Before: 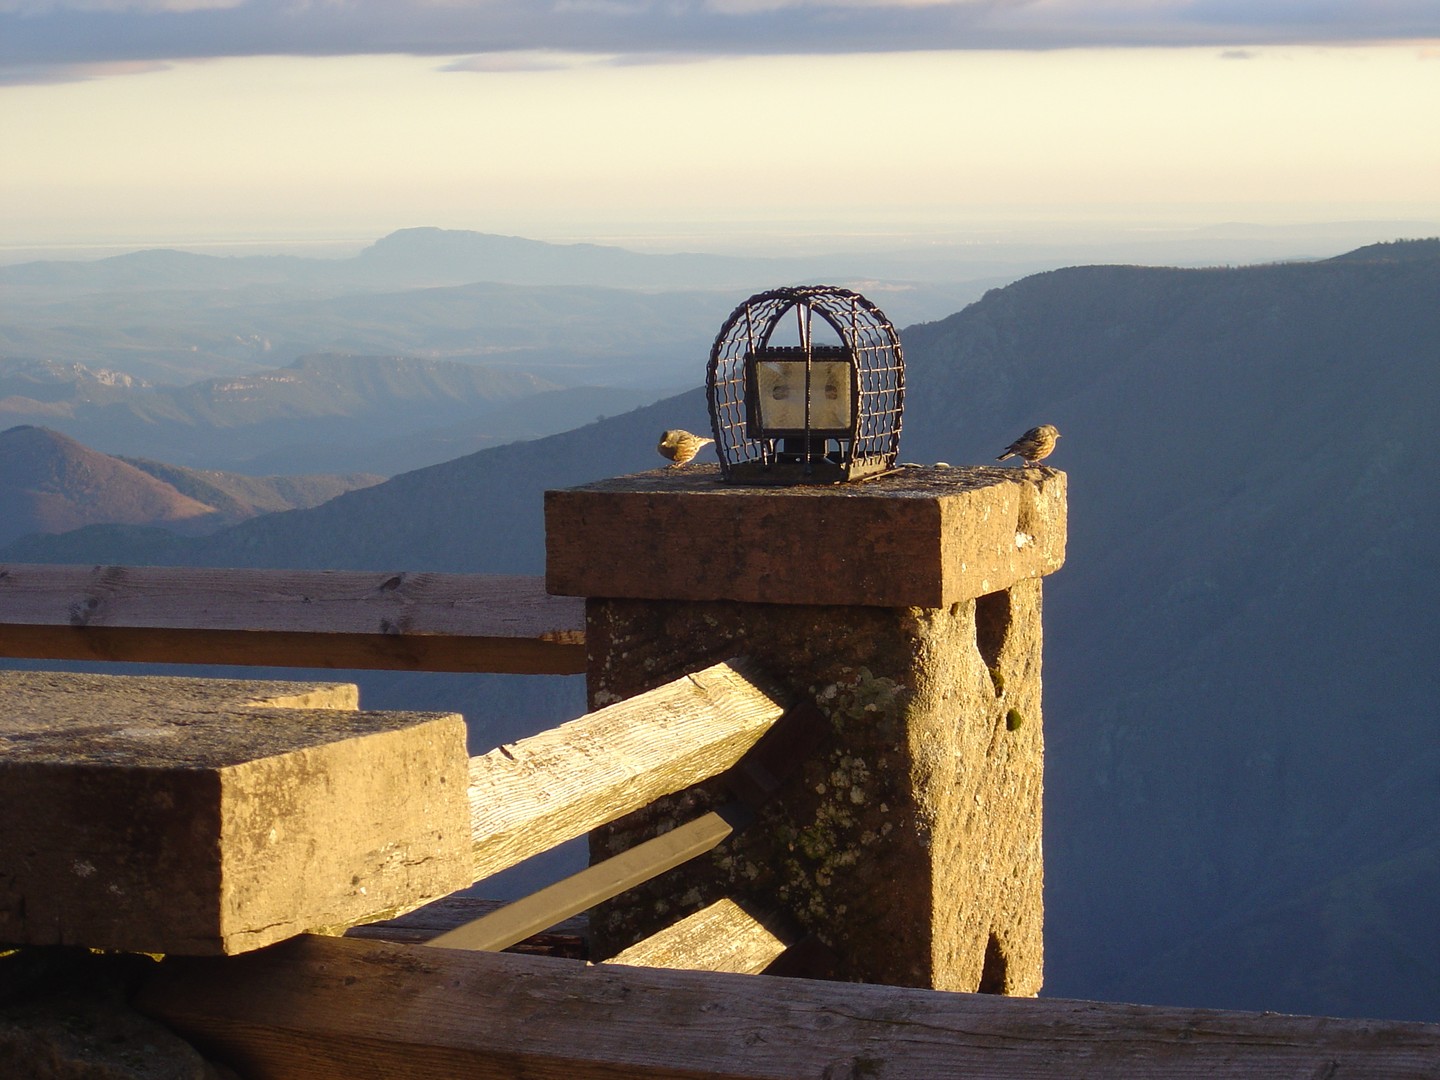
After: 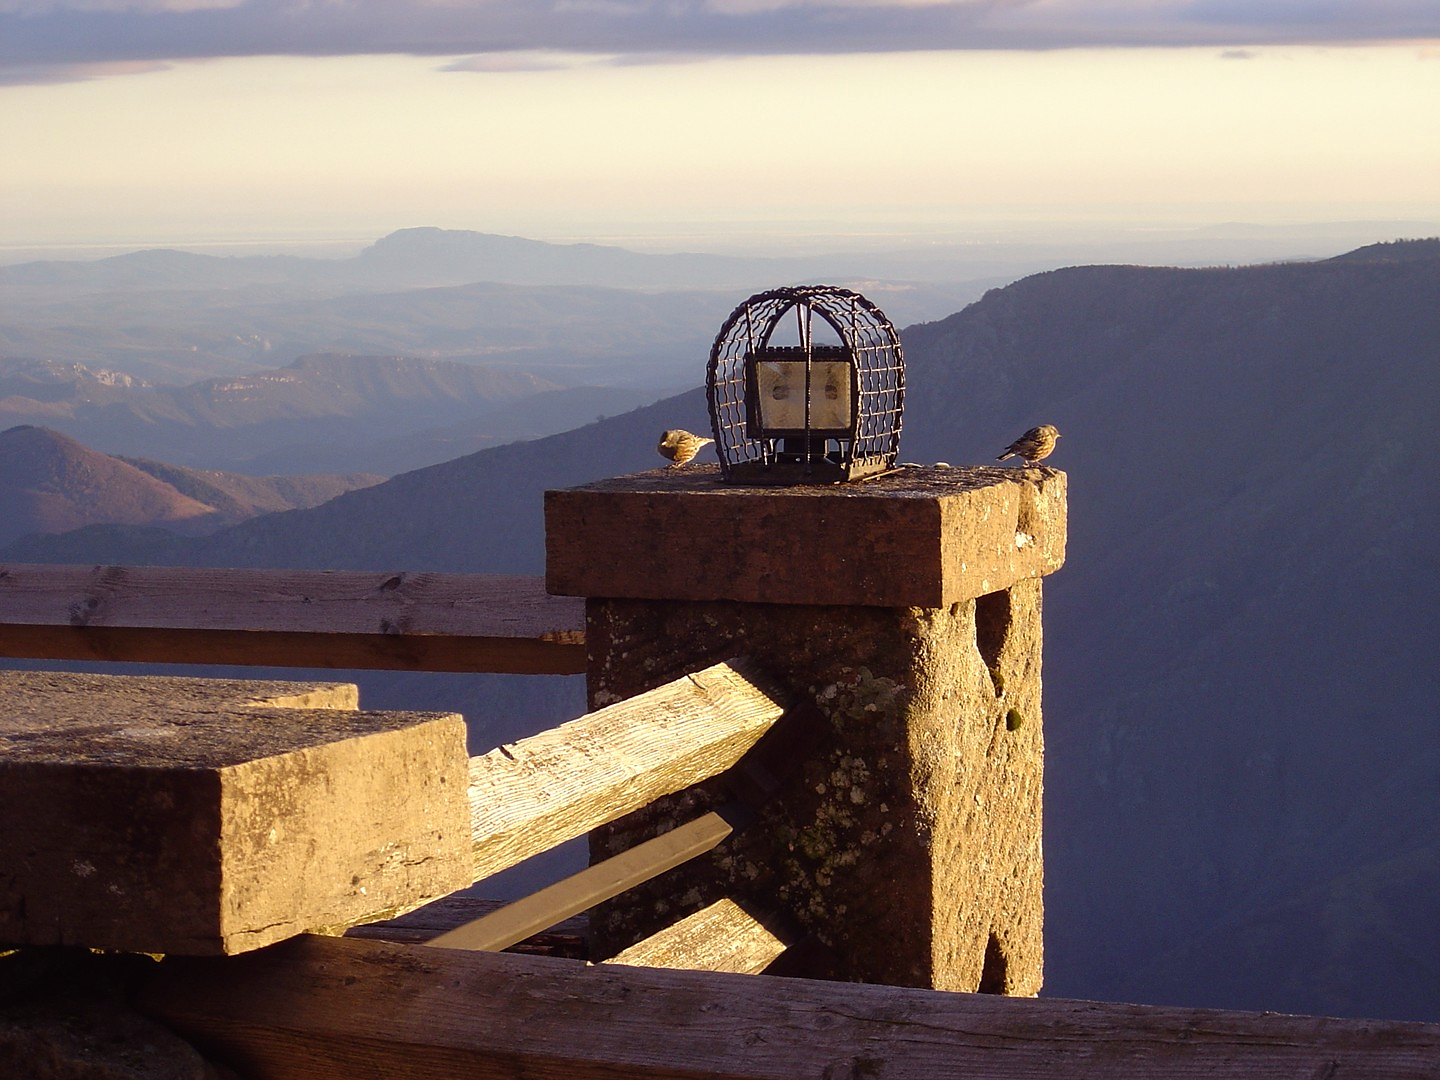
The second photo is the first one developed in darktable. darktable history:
sharpen: radius 1.481, amount 0.391, threshold 1.423
color balance rgb: power › luminance -7.715%, power › chroma 1.332%, power › hue 330.37°, perceptual saturation grading › global saturation 0.871%
